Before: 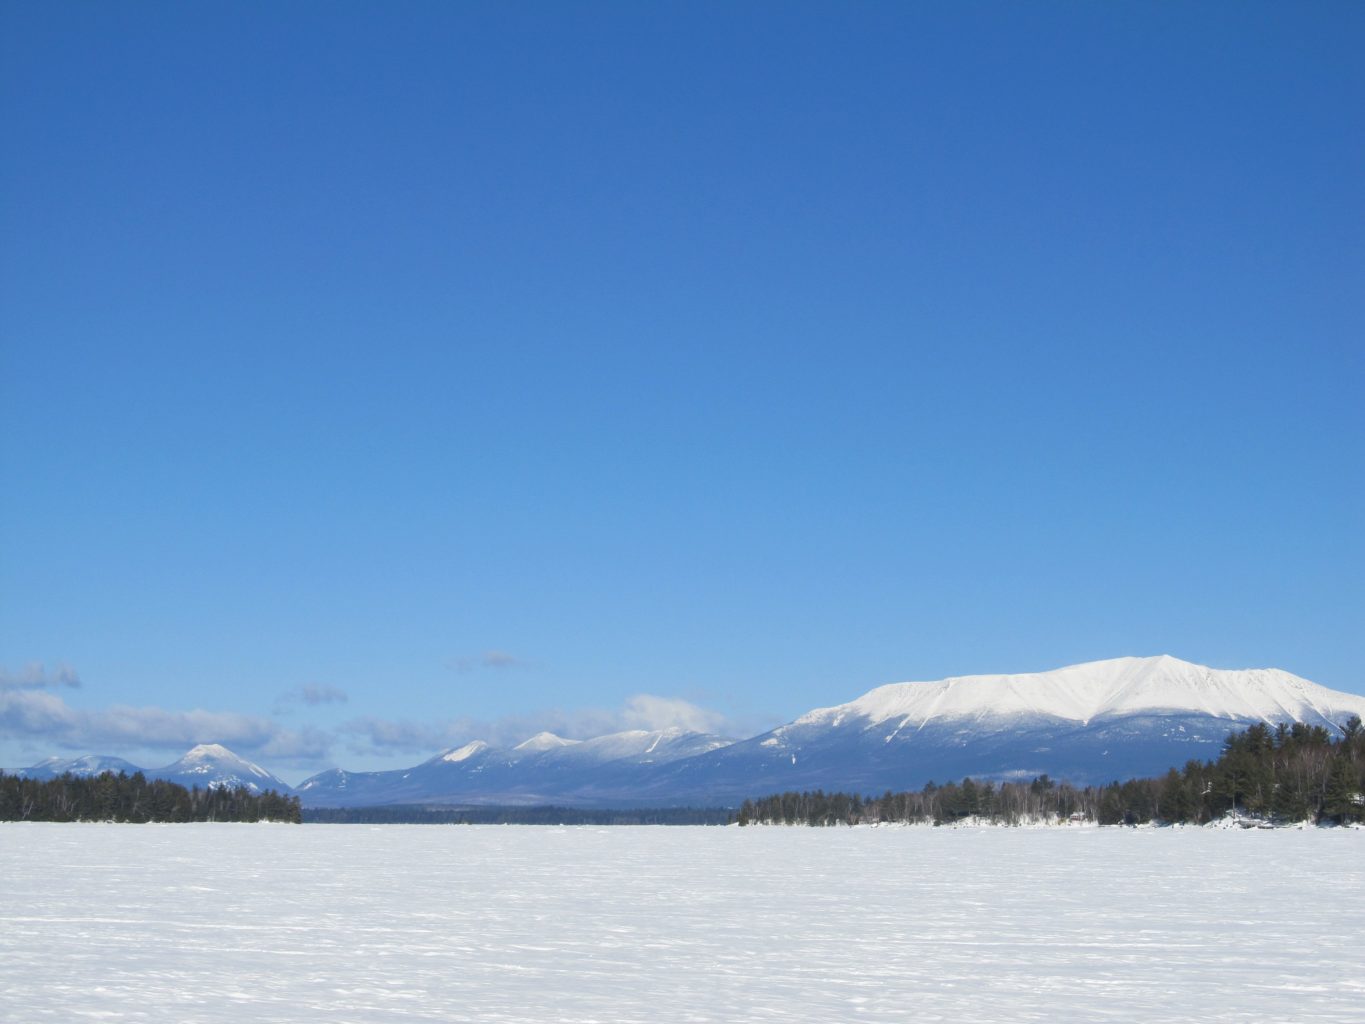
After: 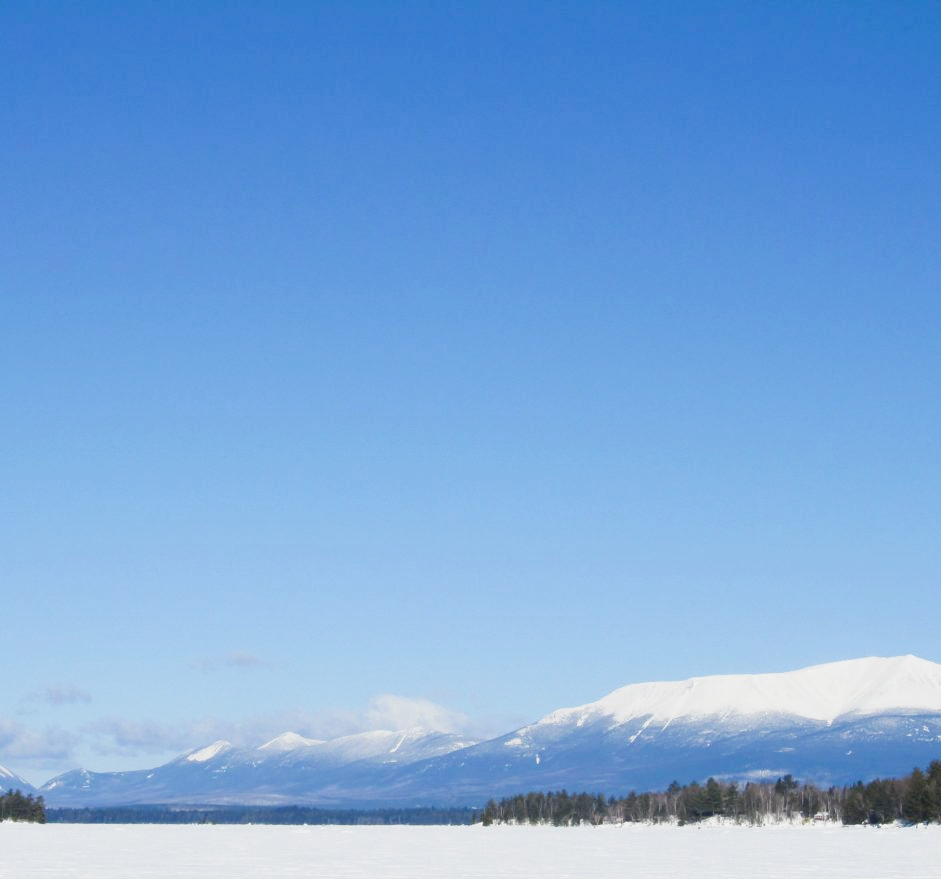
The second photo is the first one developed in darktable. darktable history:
tone curve: curves: ch0 [(0, 0.012) (0.031, 0.02) (0.12, 0.083) (0.193, 0.171) (0.277, 0.279) (0.45, 0.52) (0.568, 0.676) (0.678, 0.777) (0.875, 0.92) (1, 0.965)]; ch1 [(0, 0) (0.243, 0.245) (0.402, 0.41) (0.493, 0.486) (0.508, 0.507) (0.531, 0.53) (0.551, 0.564) (0.646, 0.672) (0.694, 0.732) (1, 1)]; ch2 [(0, 0) (0.249, 0.216) (0.356, 0.343) (0.424, 0.442) (0.476, 0.482) (0.498, 0.502) (0.517, 0.517) (0.532, 0.545) (0.562, 0.575) (0.614, 0.644) (0.706, 0.748) (0.808, 0.809) (0.991, 0.968)], preserve colors none
crop: left 18.807%, right 12.239%, bottom 14.131%
